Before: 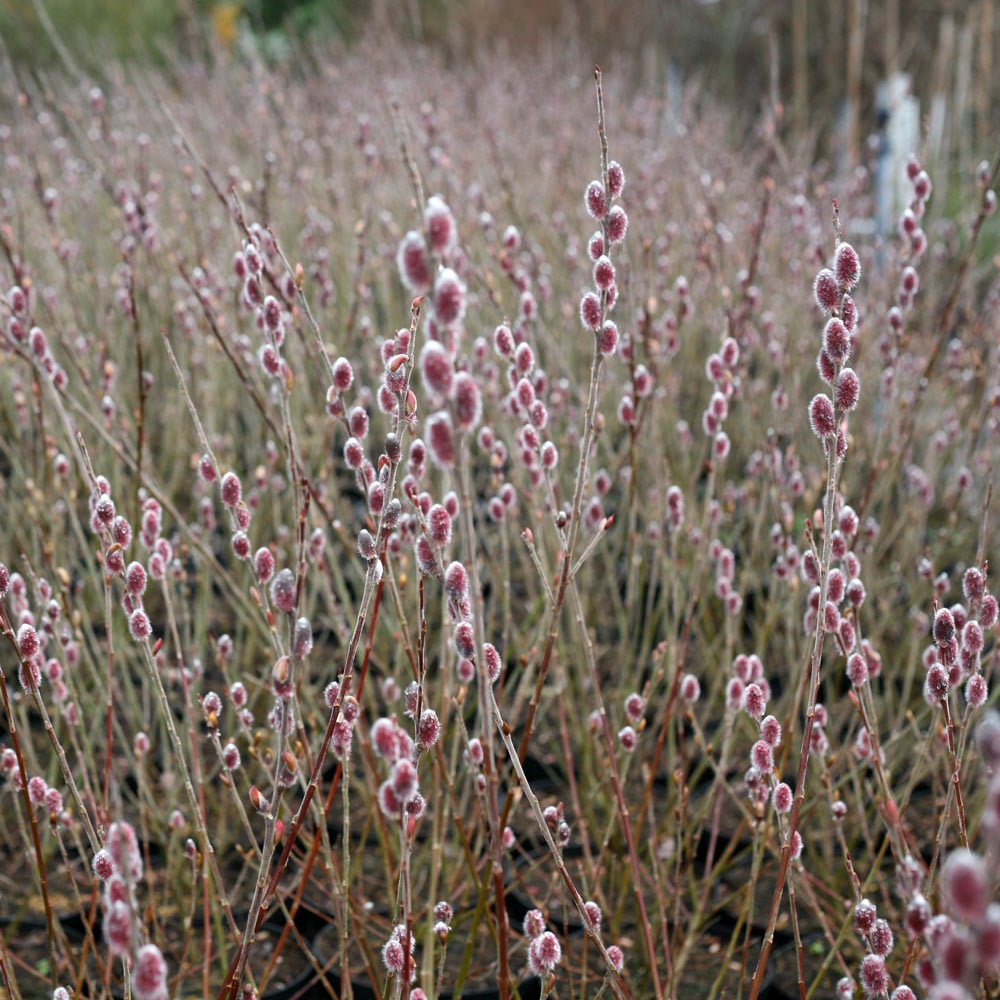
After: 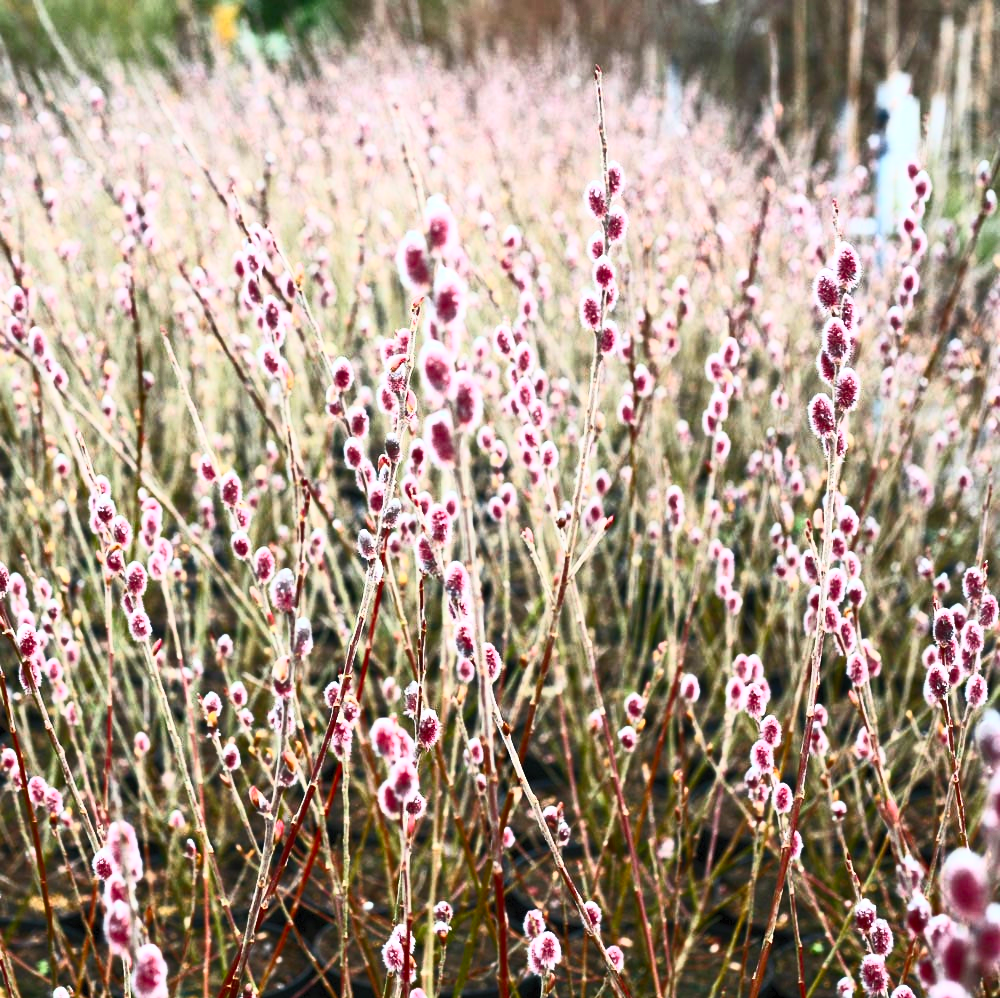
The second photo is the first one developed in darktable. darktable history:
contrast brightness saturation: contrast 0.849, brightness 0.591, saturation 0.574
crop: top 0.083%, bottom 0.093%
